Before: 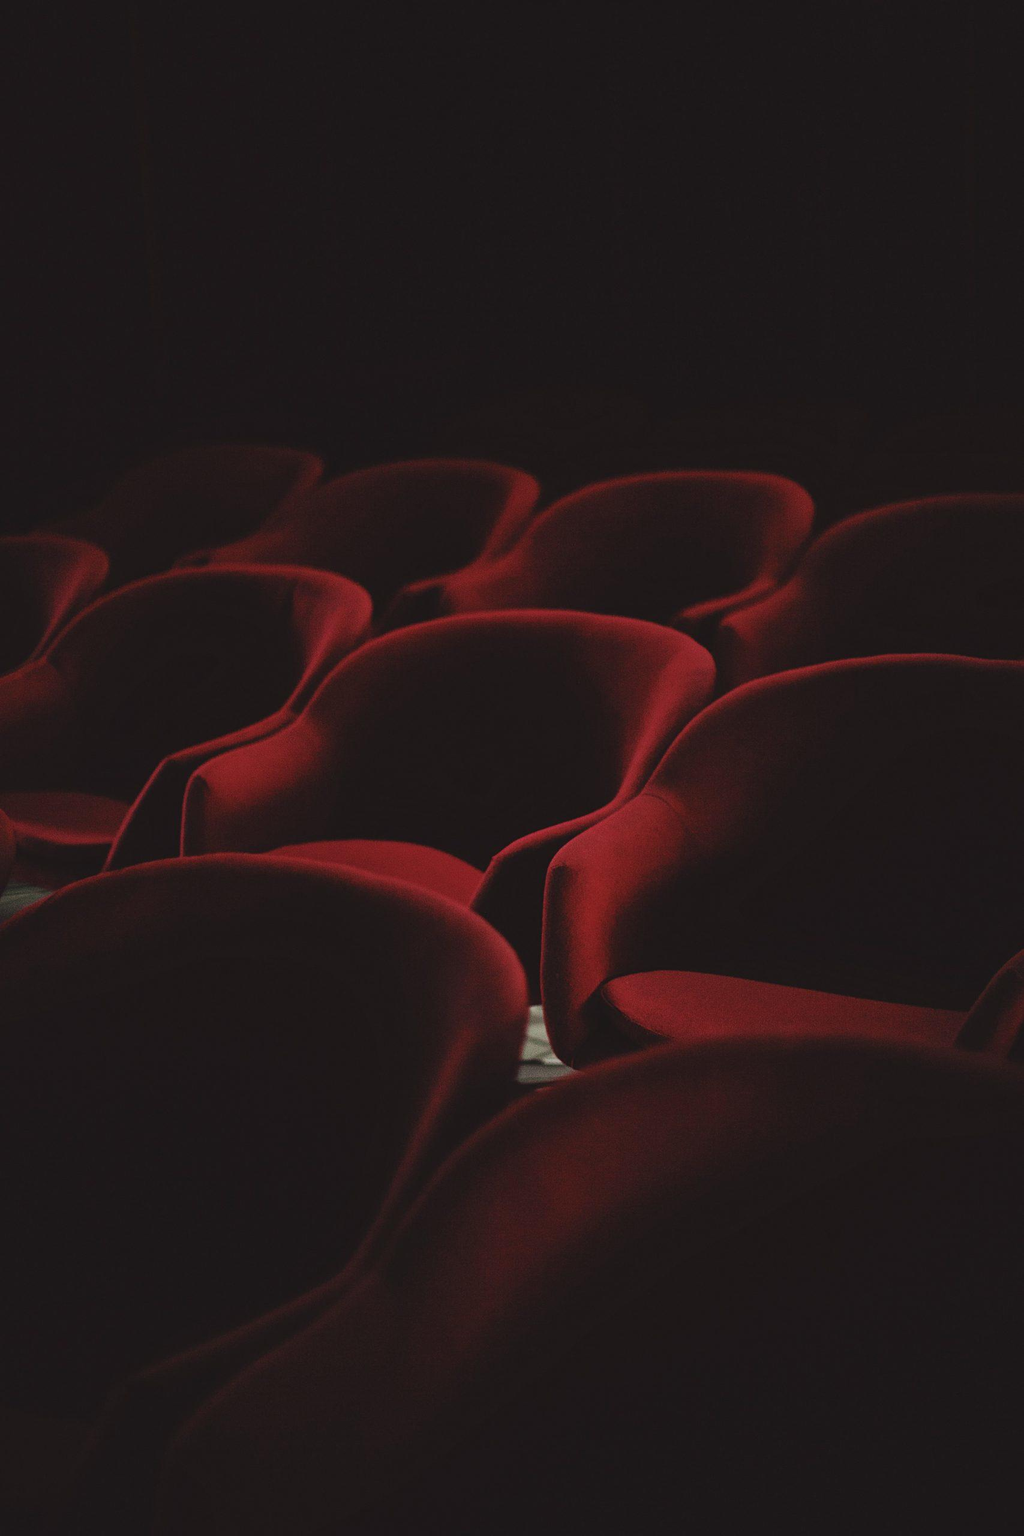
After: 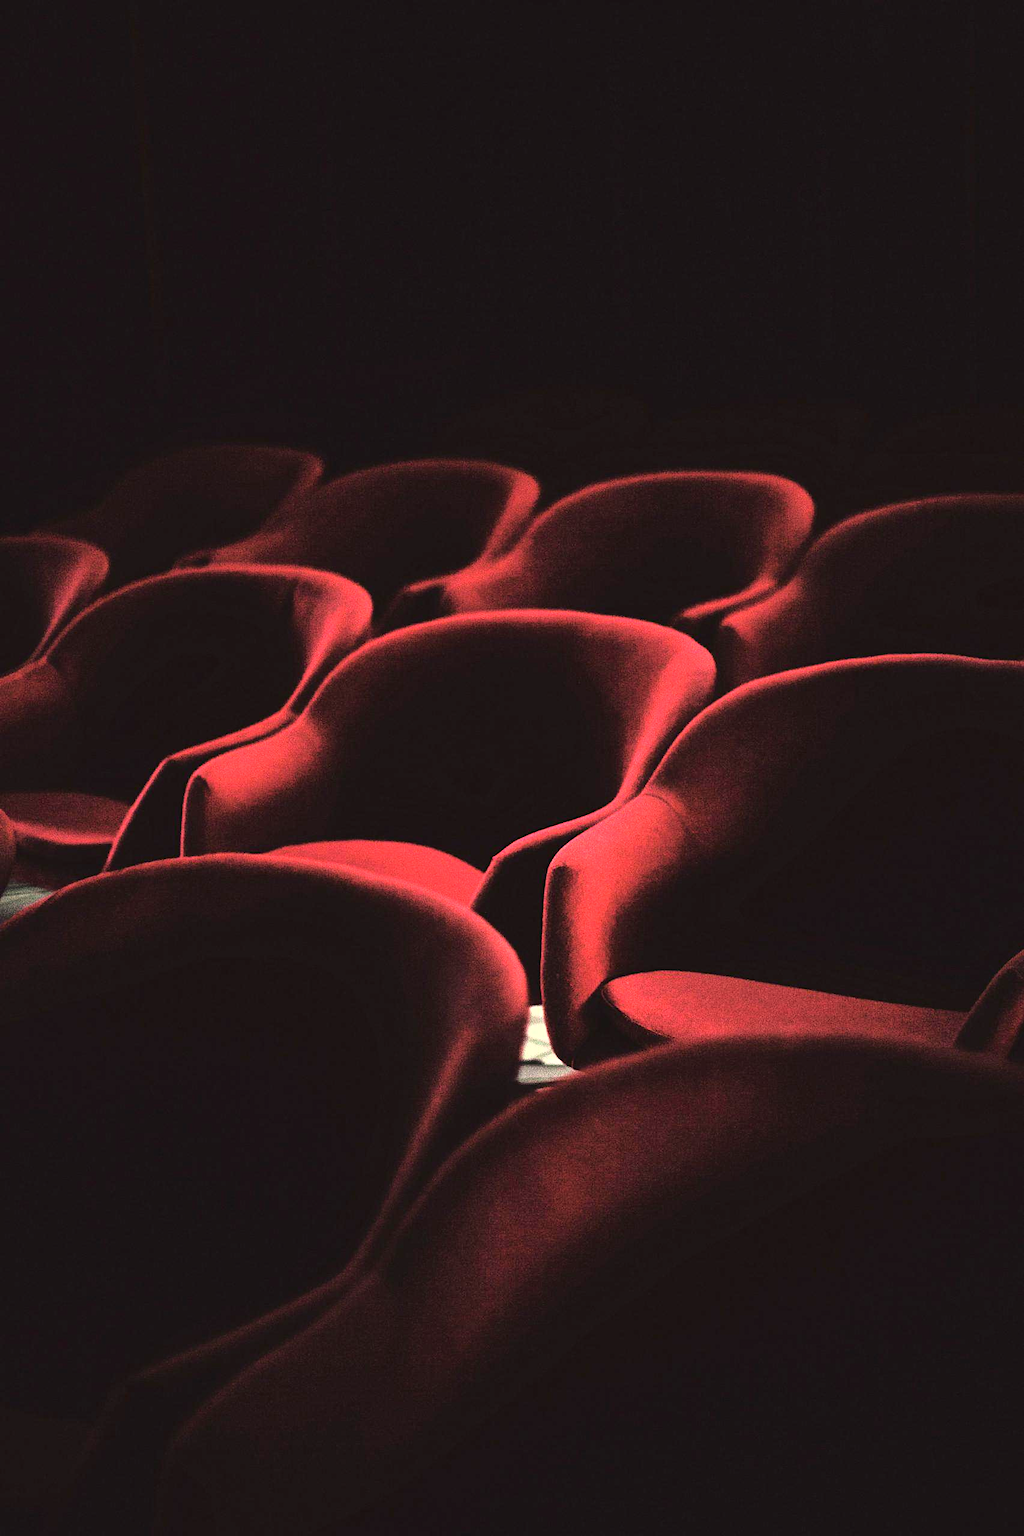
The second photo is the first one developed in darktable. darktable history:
tone equalizer: -8 EV -0.75 EV, -7 EV -0.7 EV, -6 EV -0.6 EV, -5 EV -0.4 EV, -3 EV 0.4 EV, -2 EV 0.6 EV, -1 EV 0.7 EV, +0 EV 0.75 EV, edges refinement/feathering 500, mask exposure compensation -1.57 EV, preserve details no
fill light: exposure -2 EV, width 8.6
exposure: black level correction 0.001, exposure 1.84 EV, compensate highlight preservation false
